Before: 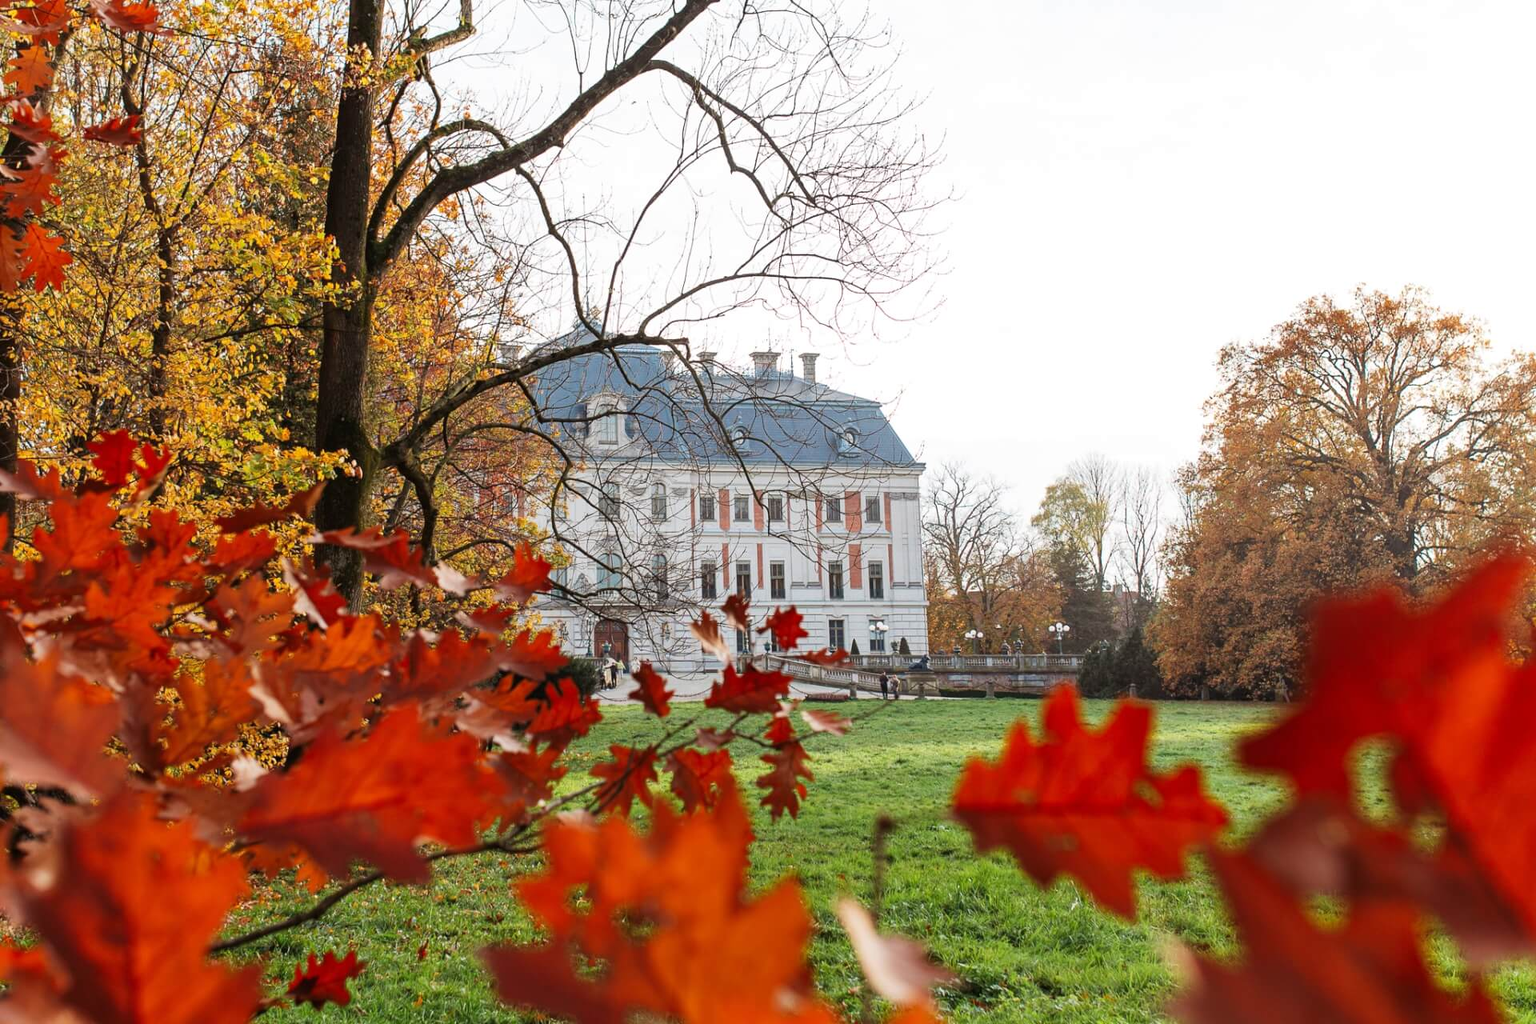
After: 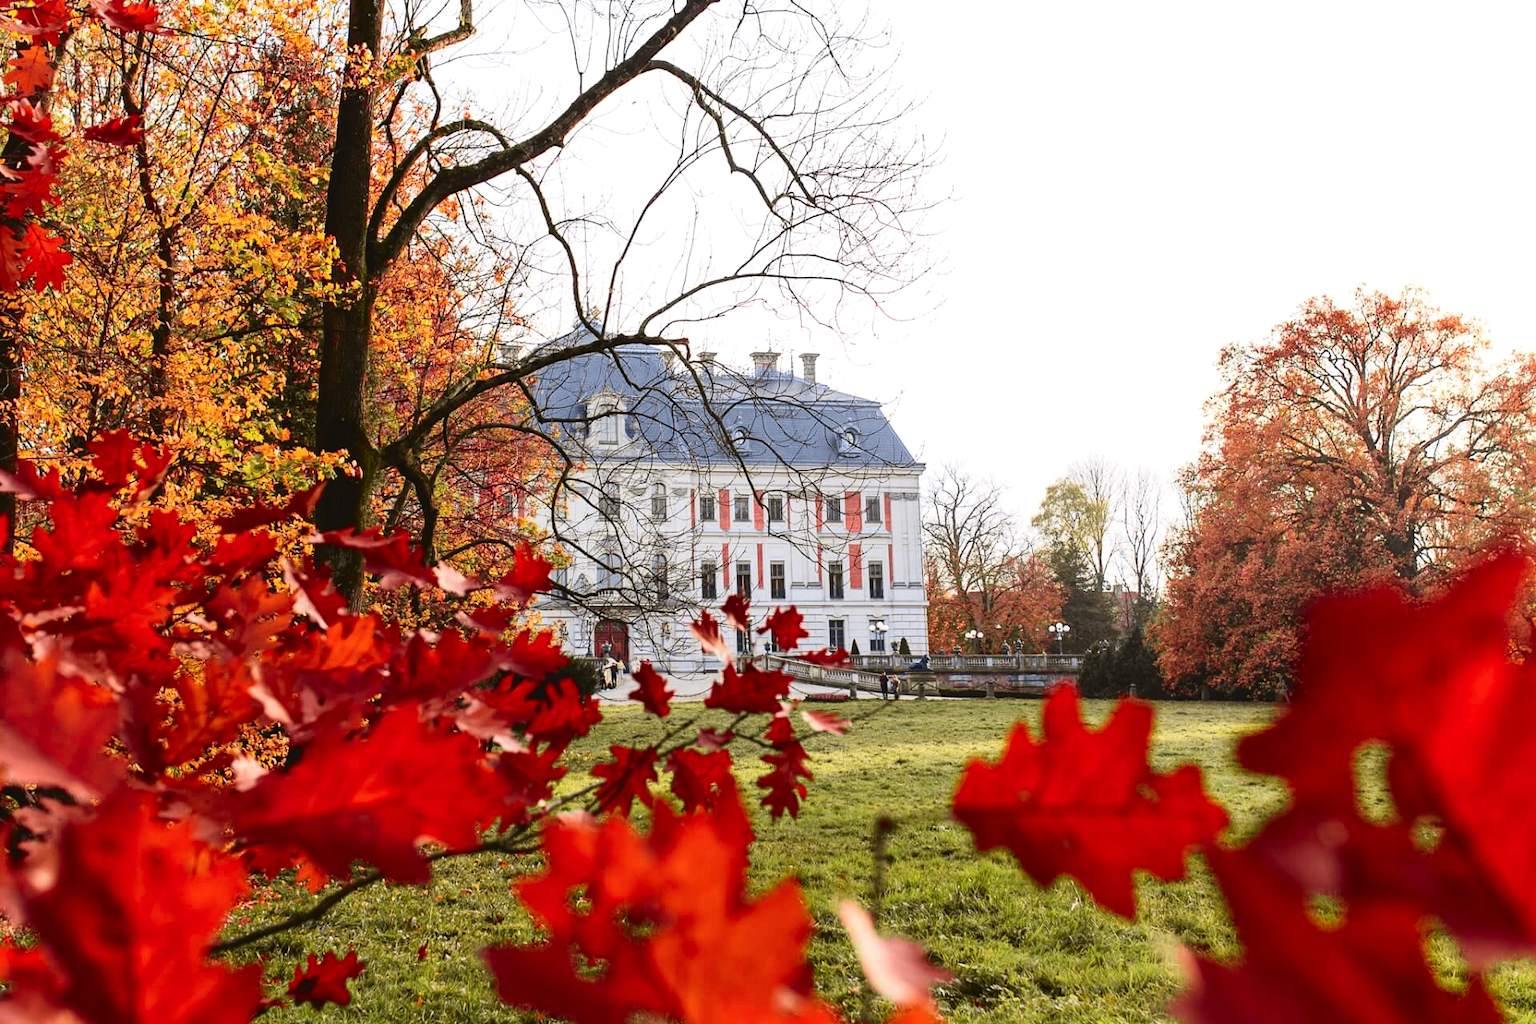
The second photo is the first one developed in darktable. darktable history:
exposure: exposure -0.293 EV, compensate highlight preservation false
tone curve: curves: ch0 [(0, 0.036) (0.119, 0.115) (0.466, 0.498) (0.715, 0.767) (0.817, 0.865) (1, 0.998)]; ch1 [(0, 0) (0.377, 0.424) (0.442, 0.491) (0.487, 0.502) (0.514, 0.512) (0.536, 0.577) (0.66, 0.724) (1, 1)]; ch2 [(0, 0) (0.38, 0.405) (0.463, 0.443) (0.492, 0.486) (0.526, 0.541) (0.578, 0.598) (1, 1)], color space Lab, independent channels, preserve colors none
tone equalizer: -8 EV -0.417 EV, -7 EV -0.389 EV, -6 EV -0.333 EV, -5 EV -0.222 EV, -3 EV 0.222 EV, -2 EV 0.333 EV, -1 EV 0.389 EV, +0 EV 0.417 EV, edges refinement/feathering 500, mask exposure compensation -1.57 EV, preserve details no
